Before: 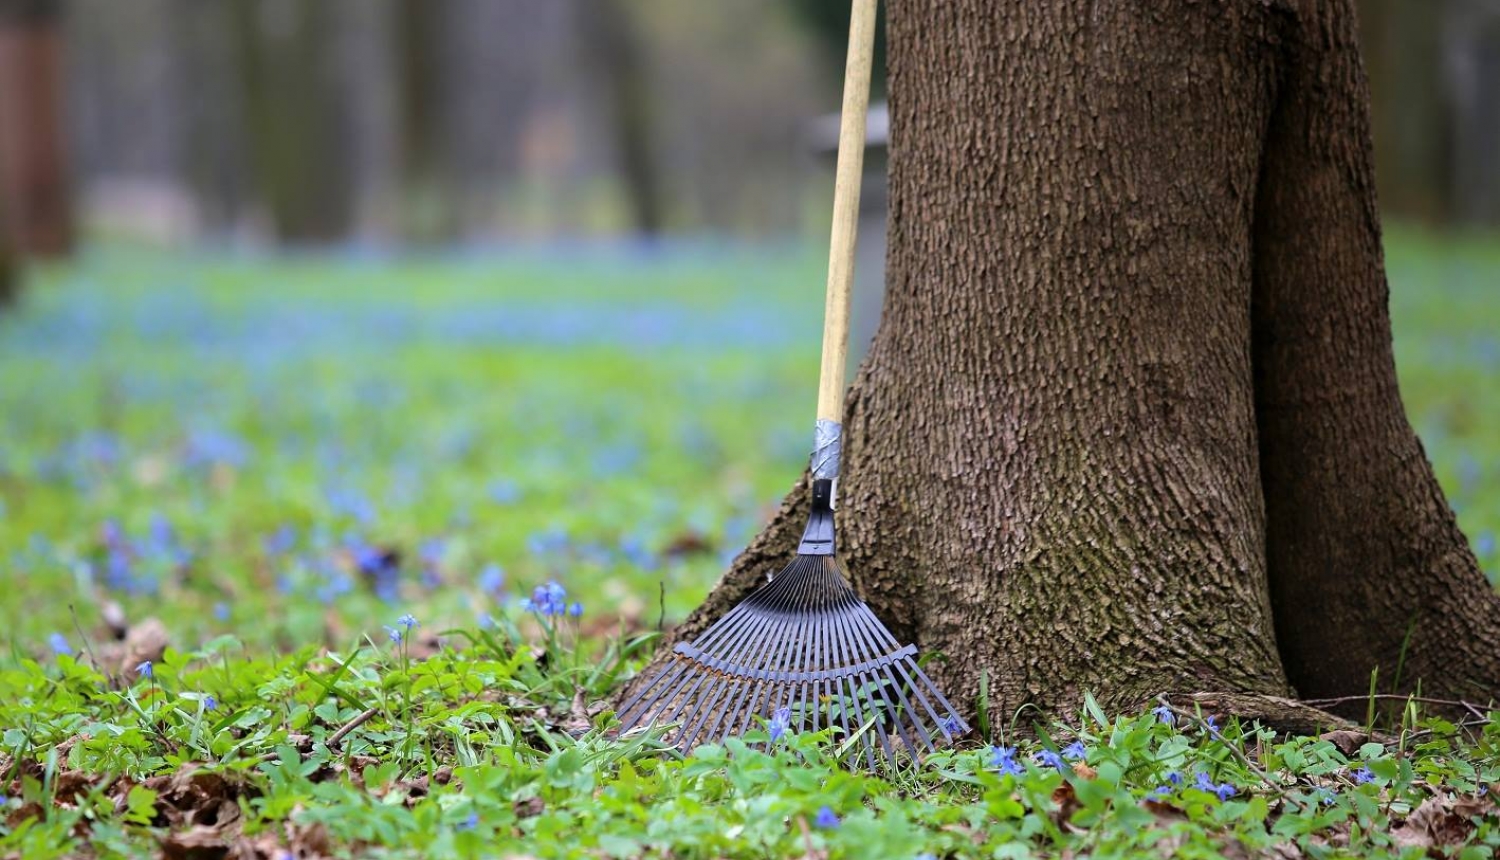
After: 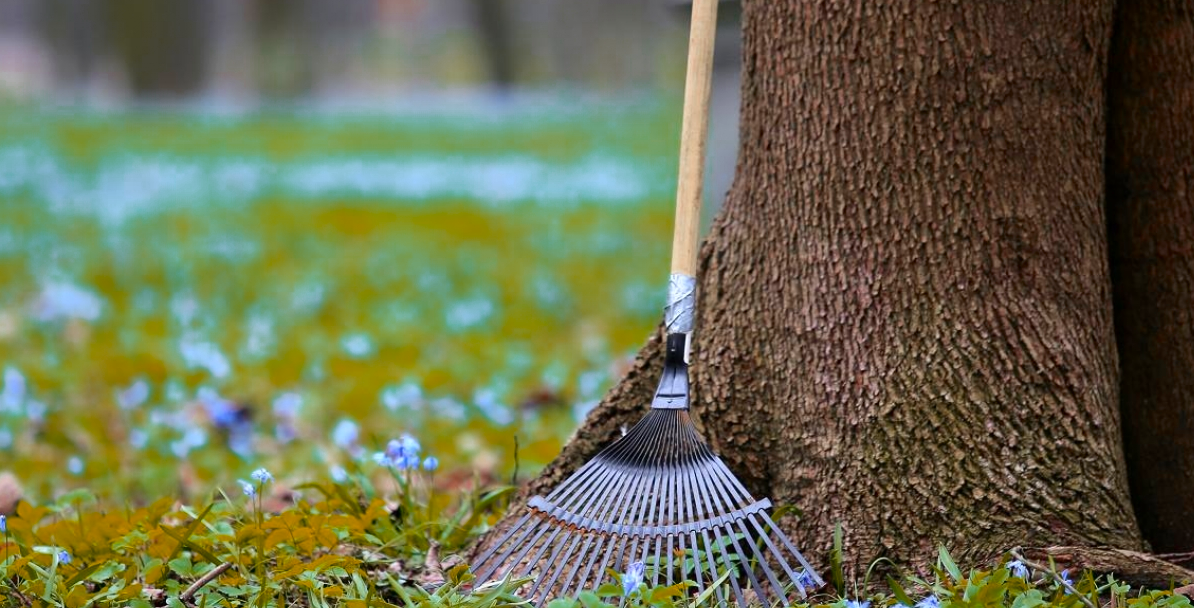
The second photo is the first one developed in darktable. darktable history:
crop: left 9.743%, top 16.986%, right 10.641%, bottom 12.313%
contrast brightness saturation: contrast 0.086, saturation 0.283
color zones: curves: ch0 [(0, 0.299) (0.25, 0.383) (0.456, 0.352) (0.736, 0.571)]; ch1 [(0, 0.63) (0.151, 0.568) (0.254, 0.416) (0.47, 0.558) (0.732, 0.37) (0.909, 0.492)]; ch2 [(0.004, 0.604) (0.158, 0.443) (0.257, 0.403) (0.761, 0.468)]
